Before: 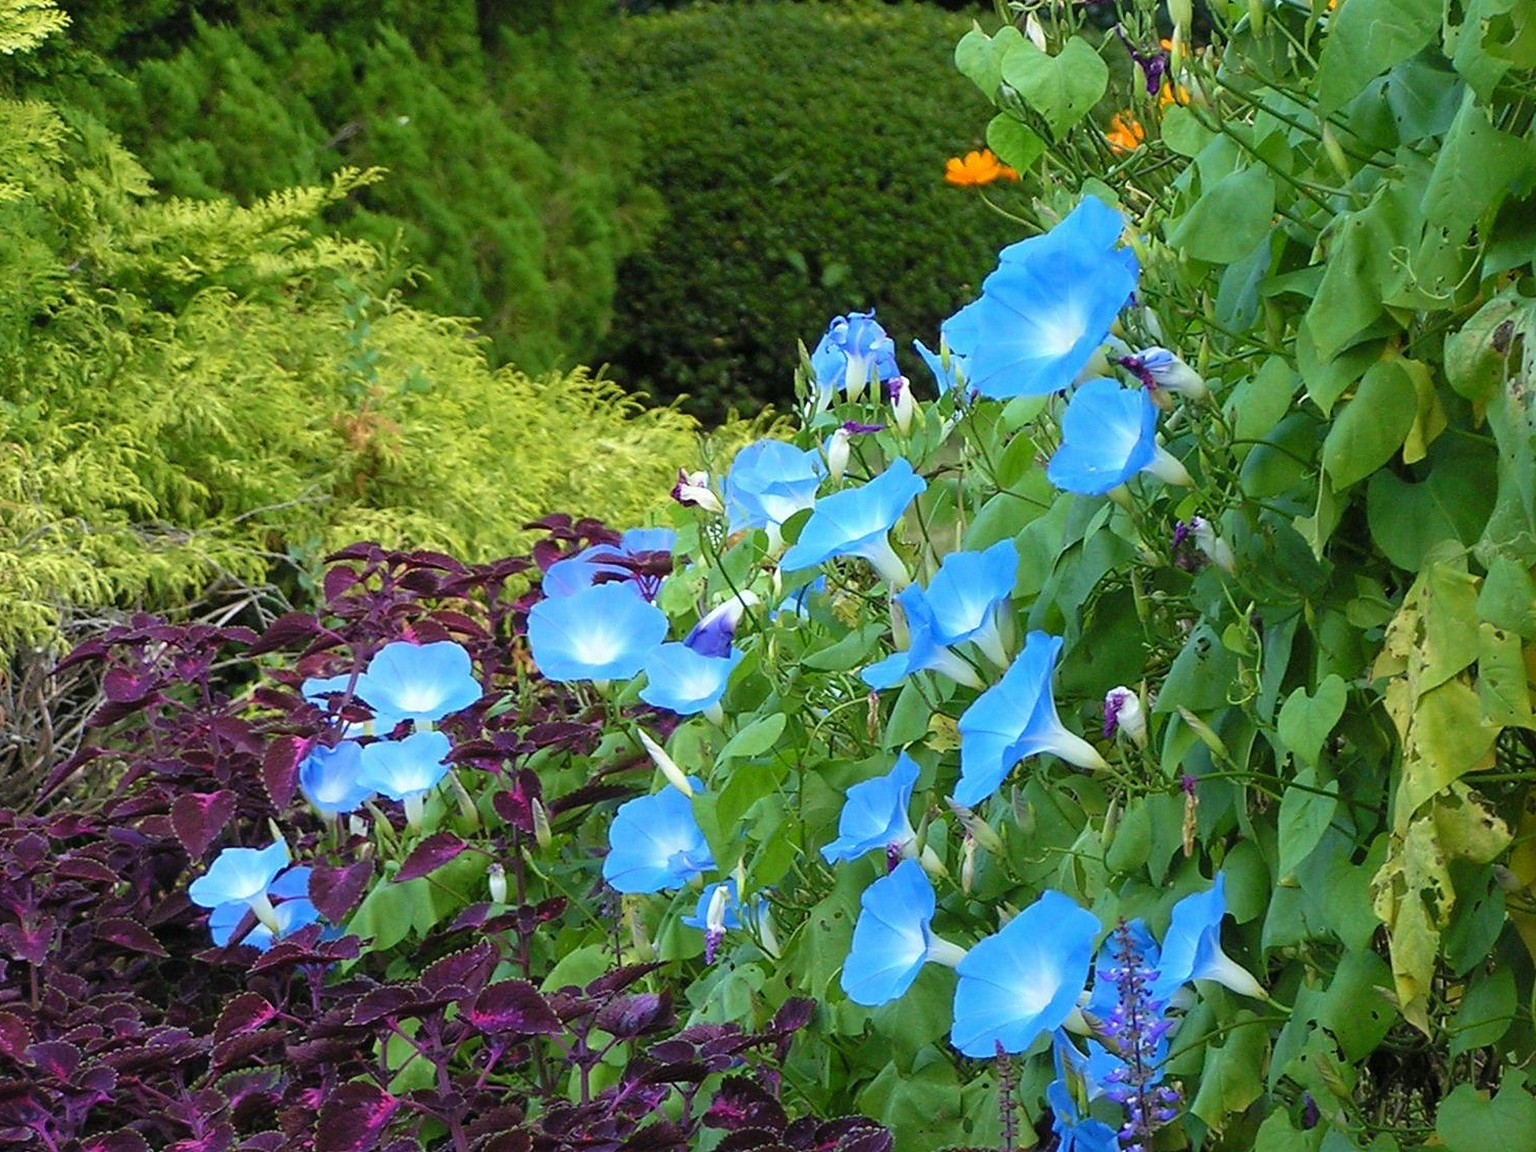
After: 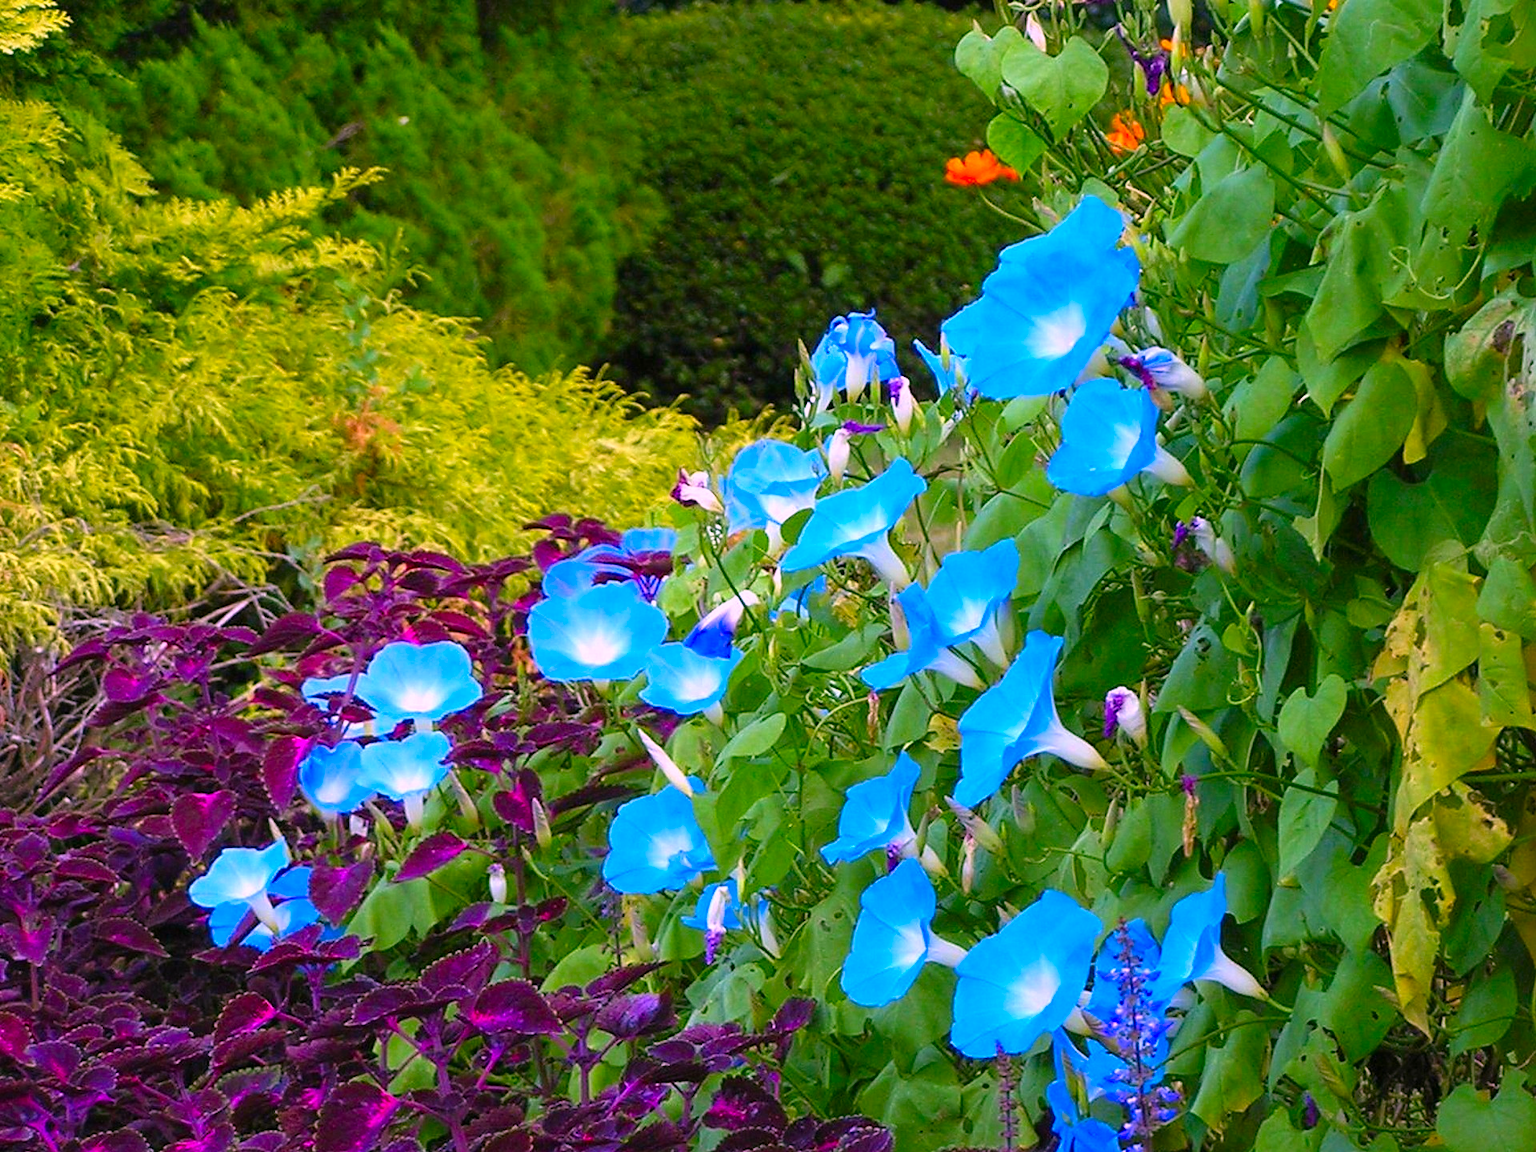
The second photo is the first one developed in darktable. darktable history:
shadows and highlights: radius 334.28, shadows 65.05, highlights 6.5, compress 87.78%, soften with gaussian
color correction: highlights a* 18.78, highlights b* -12.22, saturation 1.66
